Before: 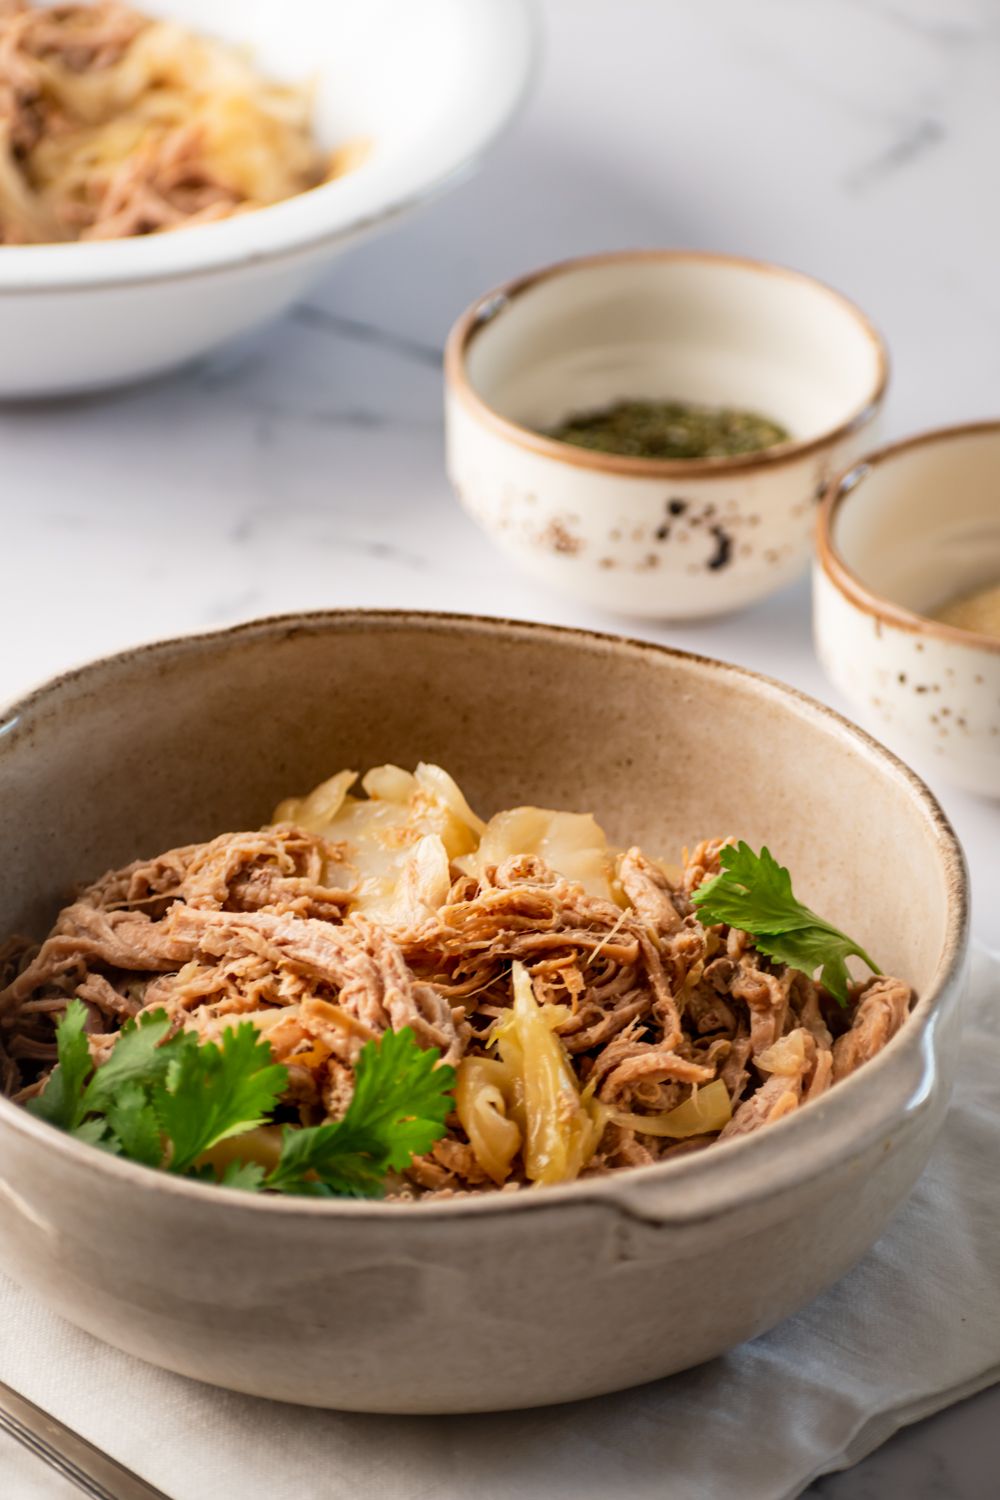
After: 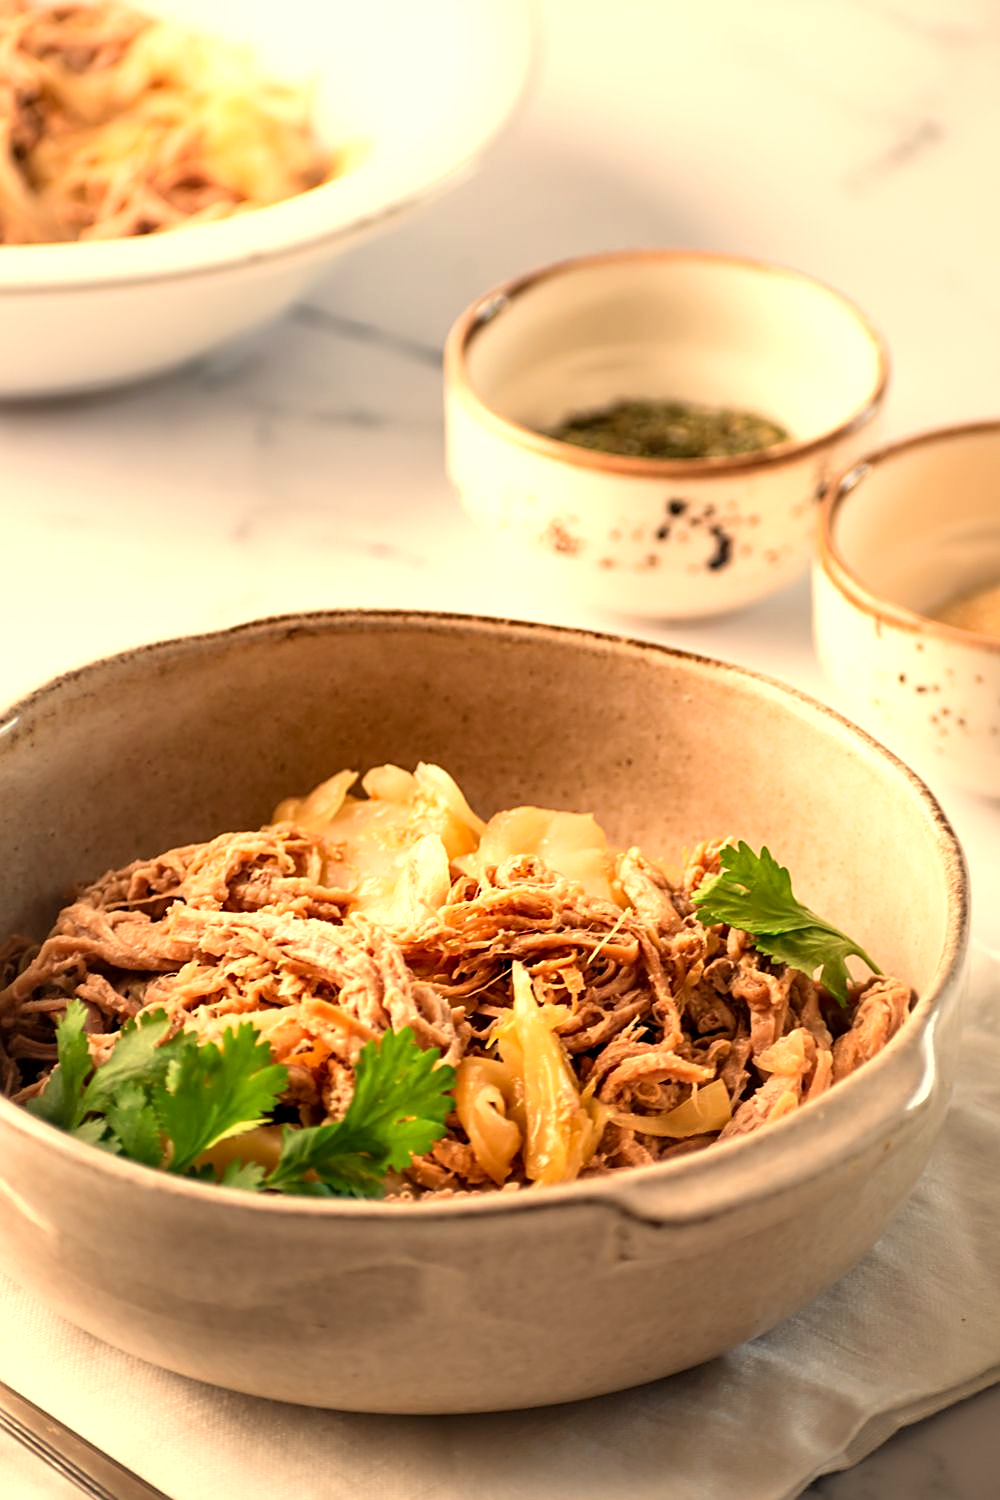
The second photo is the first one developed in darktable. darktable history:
exposure: black level correction 0.001, exposure 0.5 EV, compensate exposure bias true, compensate highlight preservation false
color zones: curves: ch0 [(0, 0.497) (0.143, 0.5) (0.286, 0.5) (0.429, 0.483) (0.571, 0.116) (0.714, -0.006) (0.857, 0.28) (1, 0.497)]
sharpen: on, module defaults
white balance: red 1.138, green 0.996, blue 0.812
